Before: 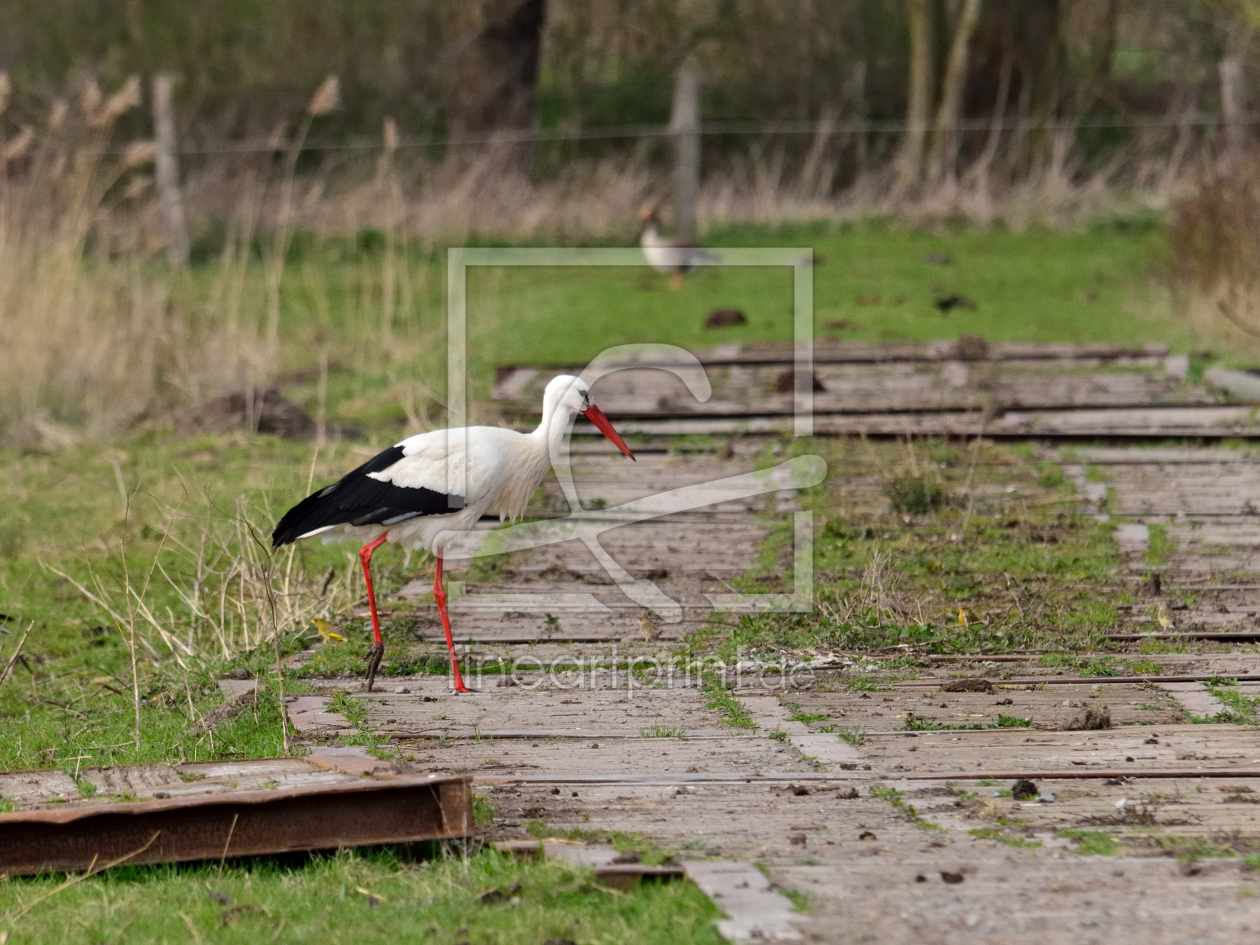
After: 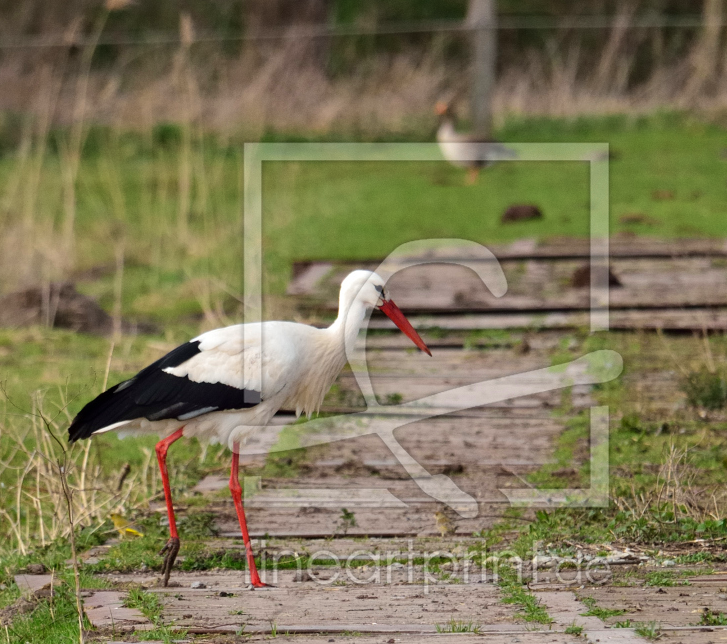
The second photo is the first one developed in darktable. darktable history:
crop: left 16.202%, top 11.208%, right 26.045%, bottom 20.557%
velvia: on, module defaults
